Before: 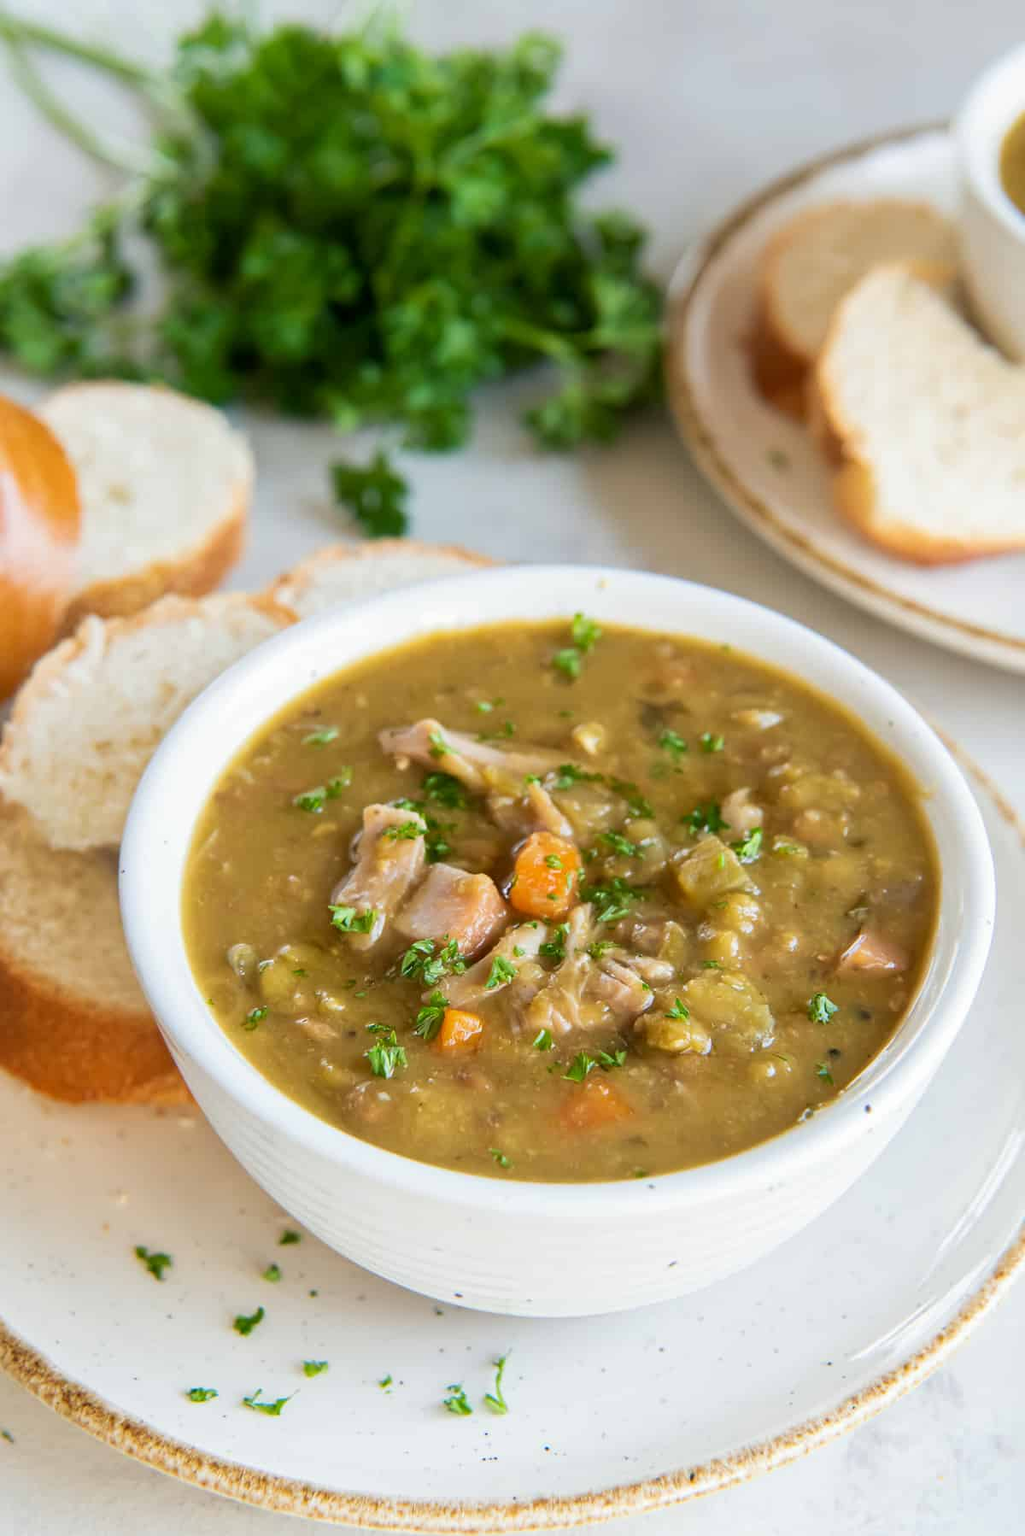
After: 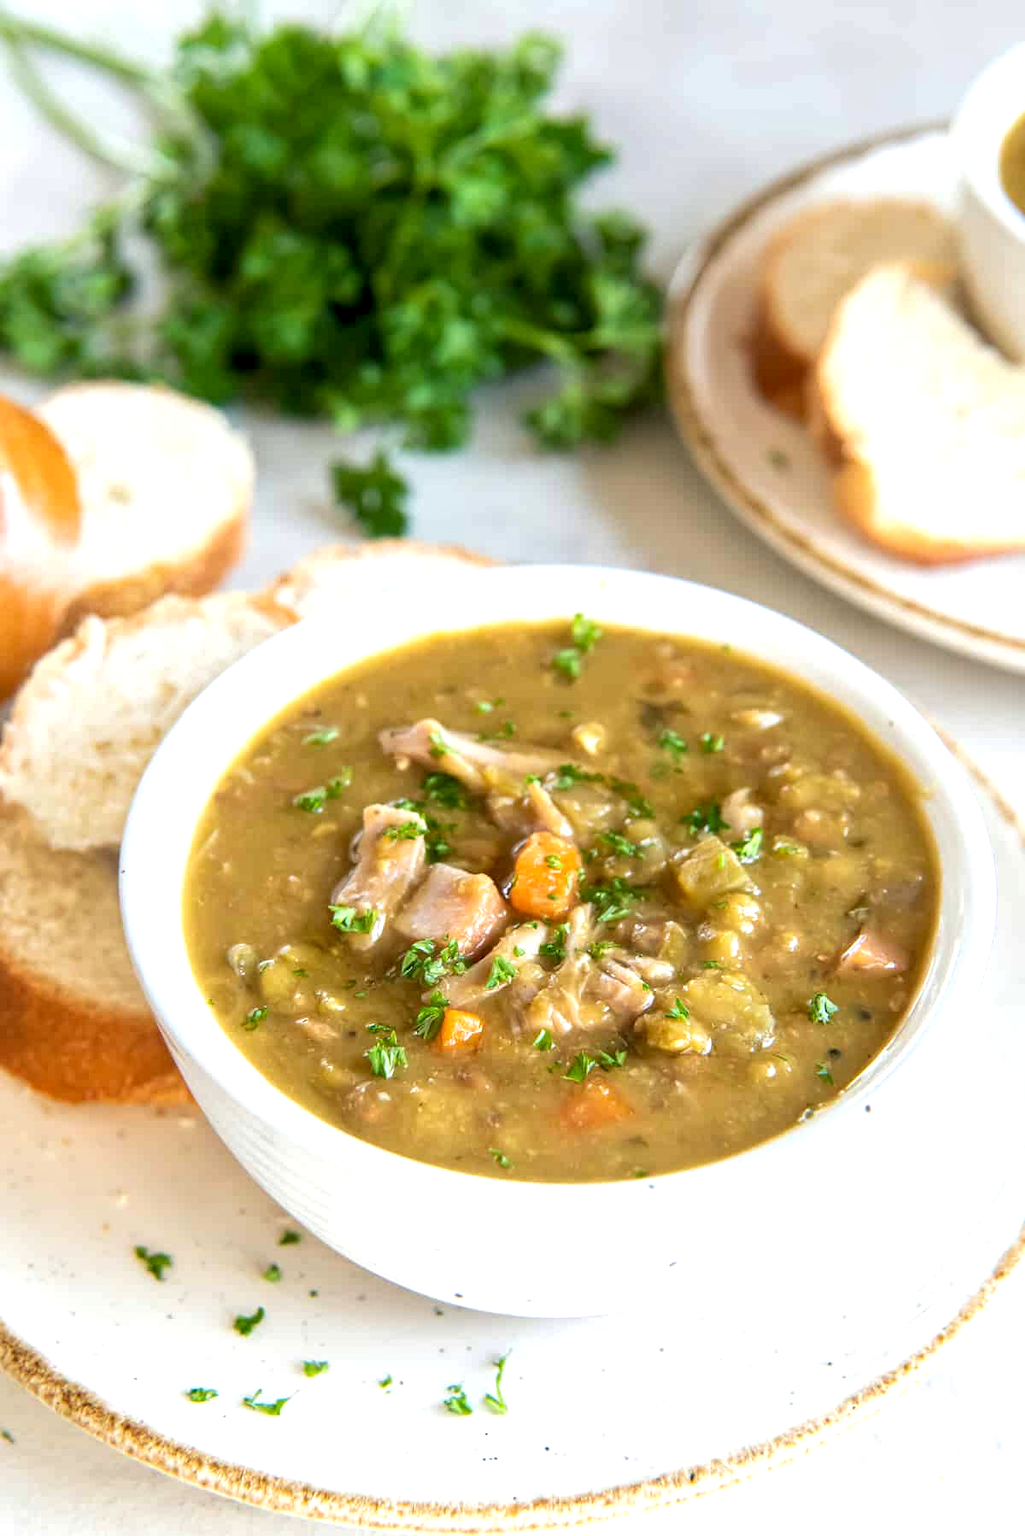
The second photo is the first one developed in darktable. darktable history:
local contrast: highlights 100%, shadows 98%, detail 131%, midtone range 0.2
exposure: black level correction 0.001, exposure 0.5 EV, compensate exposure bias true, compensate highlight preservation false
